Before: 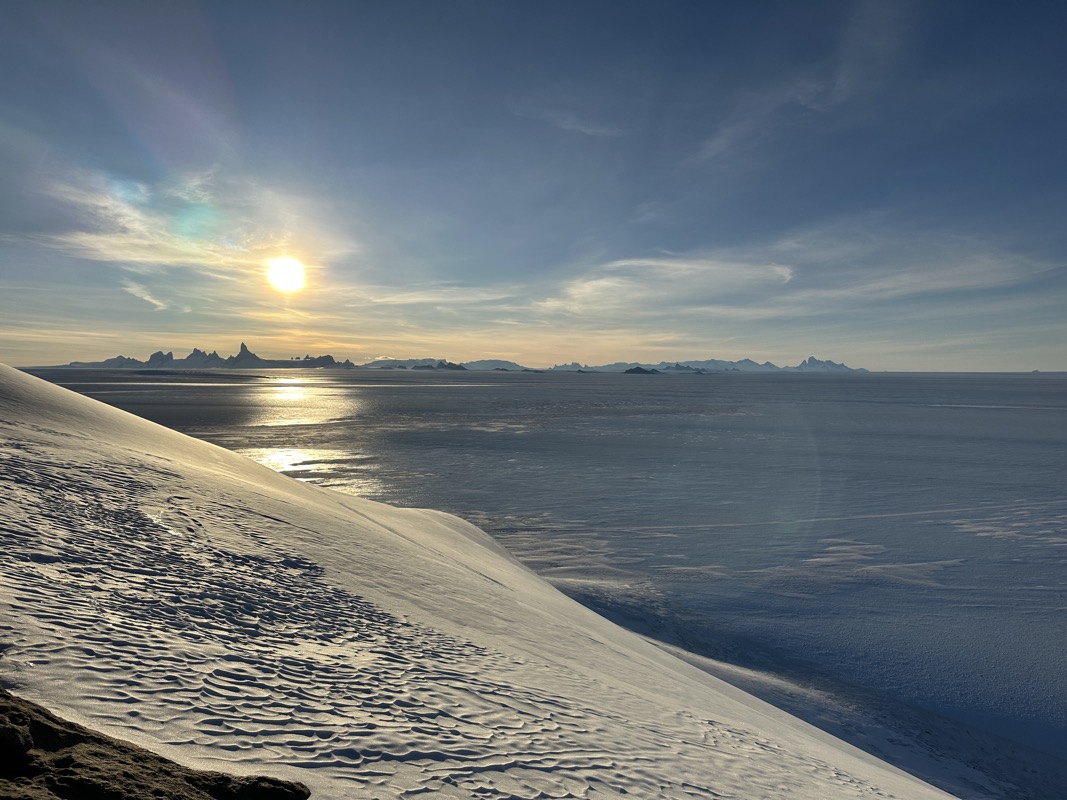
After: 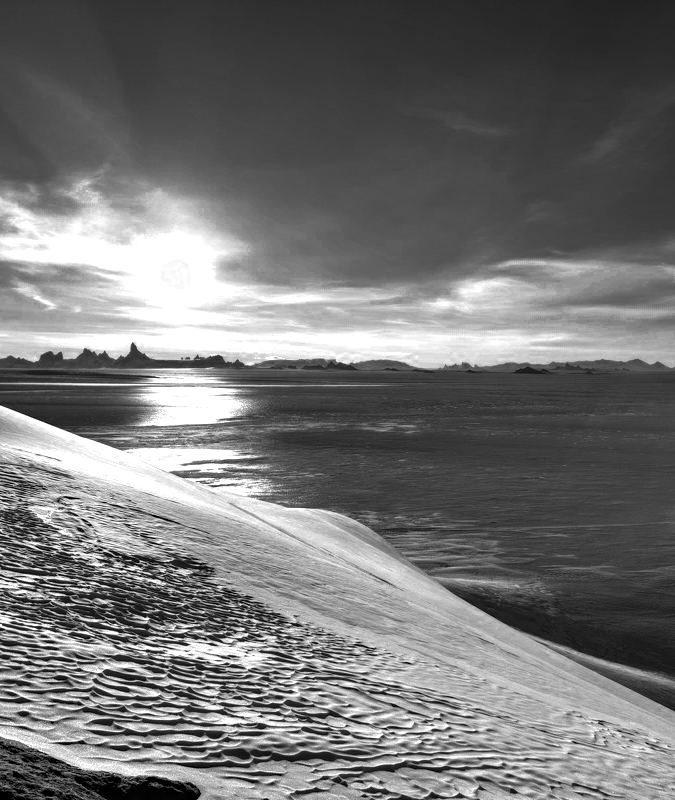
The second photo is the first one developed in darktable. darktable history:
exposure: exposure -0.072 EV, compensate exposure bias true, compensate highlight preservation false
haze removal: compatibility mode true
color zones: curves: ch0 [(0, 0.554) (0.146, 0.662) (0.293, 0.86) (0.503, 0.774) (0.637, 0.106) (0.74, 0.072) (0.866, 0.488) (0.998, 0.569)]; ch1 [(0, 0) (0.143, 0) (0.286, 0) (0.429, 0) (0.571, 0) (0.714, 0) (0.857, 0)]
crop: left 10.394%, right 26.323%
local contrast: on, module defaults
